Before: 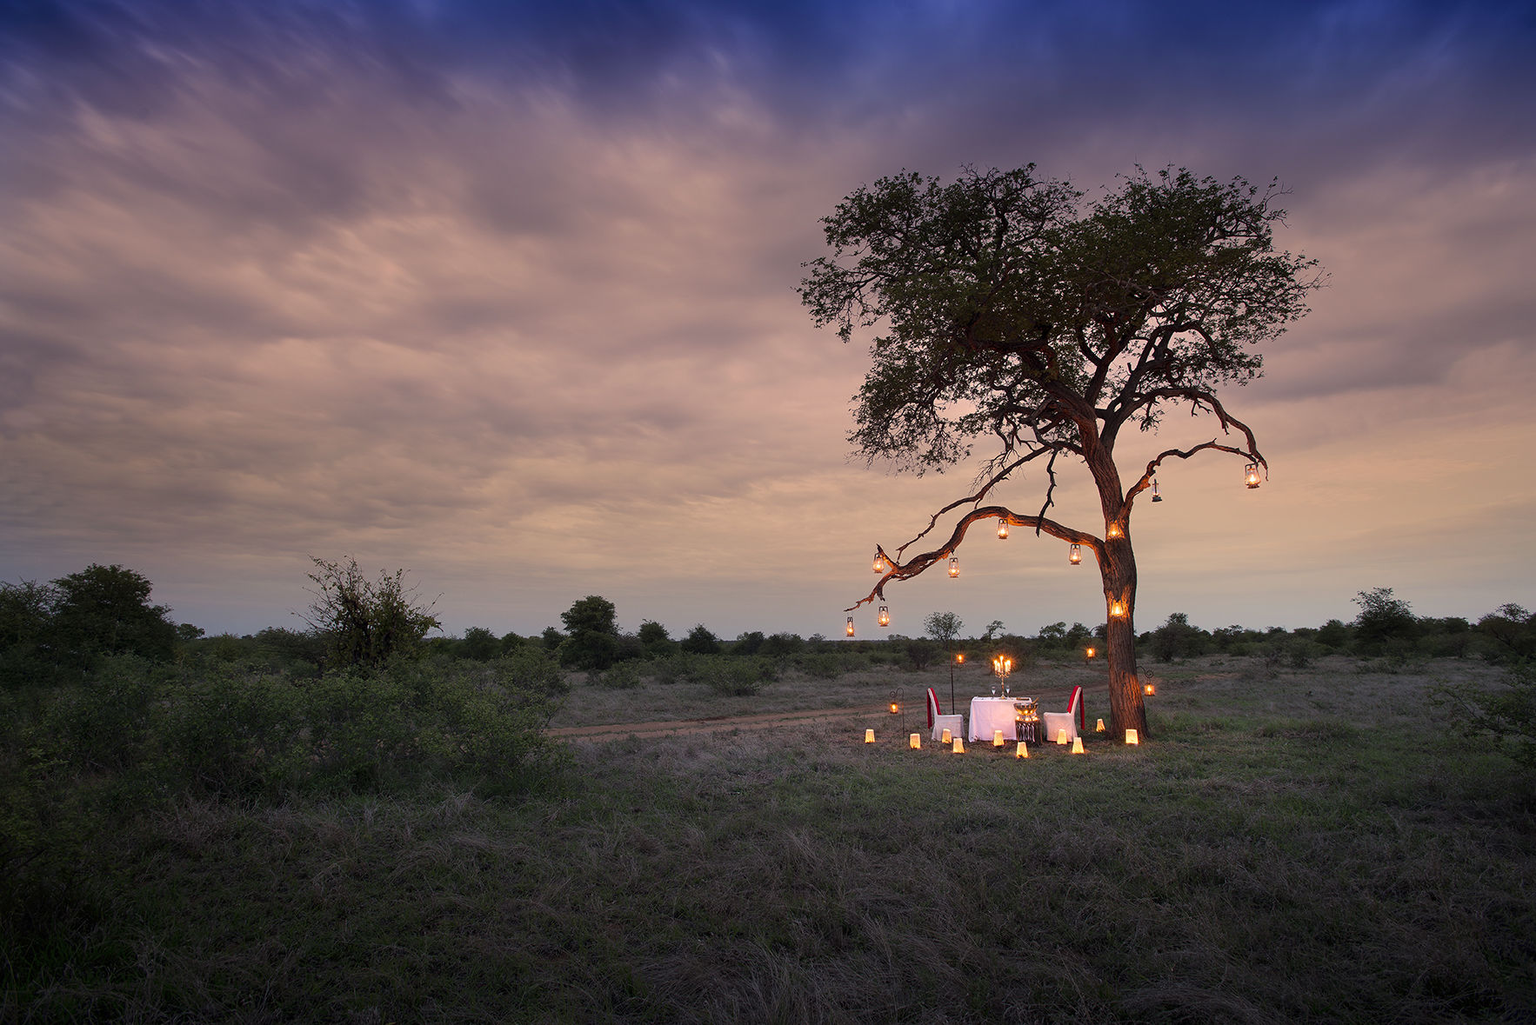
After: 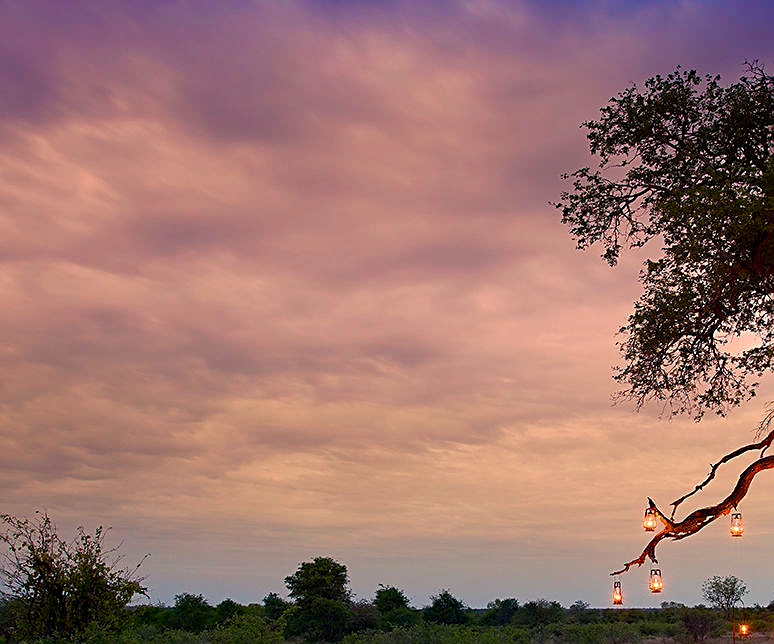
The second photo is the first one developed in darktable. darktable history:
crop: left 20.436%, top 10.902%, right 35.734%, bottom 34.417%
sharpen: on, module defaults
haze removal: compatibility mode true, adaptive false
color balance rgb: highlights gain › luminance 6.511%, highlights gain › chroma 1.314%, highlights gain › hue 90.61°, linear chroma grading › global chroma 39.667%, perceptual saturation grading › global saturation 20%, perceptual saturation grading › highlights -50.395%, perceptual saturation grading › shadows 30.922%
